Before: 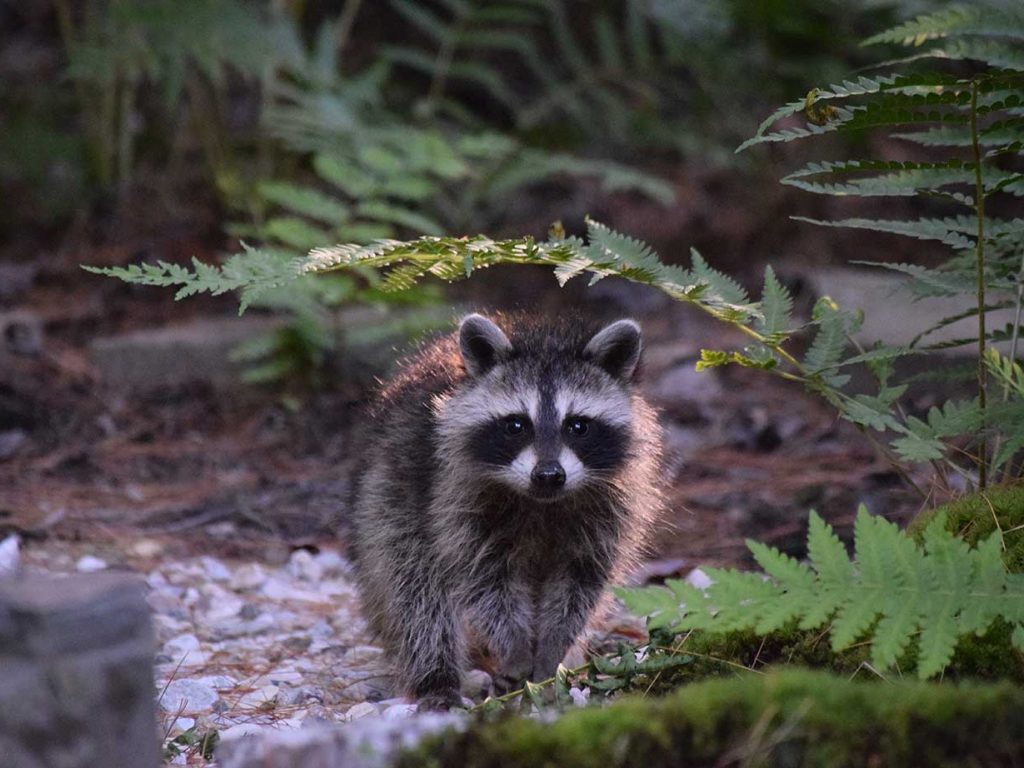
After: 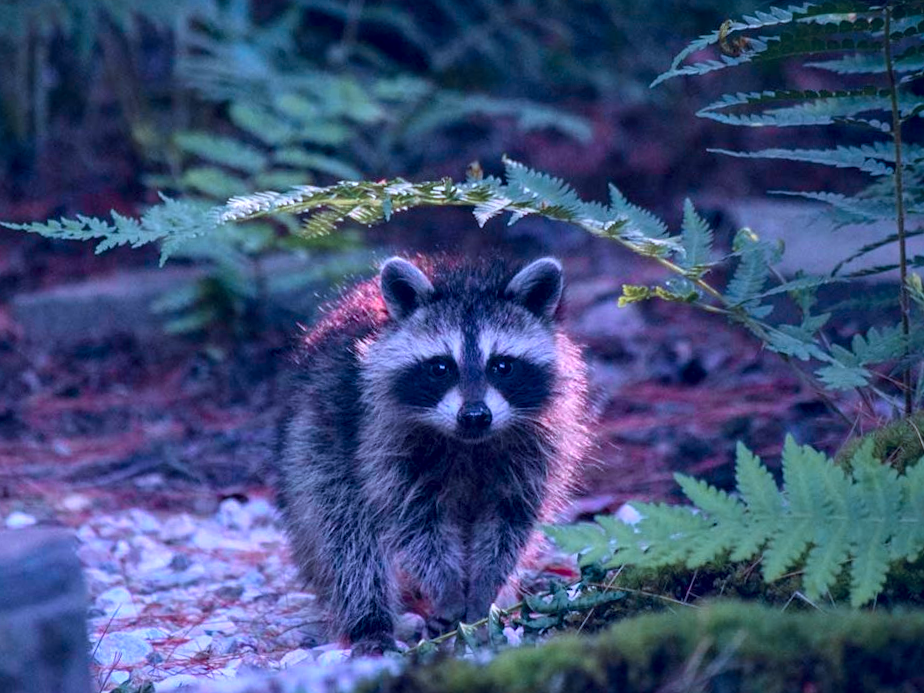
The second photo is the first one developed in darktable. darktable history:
tone curve: curves: ch1 [(0, 0) (0.108, 0.197) (0.5, 0.5) (0.681, 0.885) (1, 1)]; ch2 [(0, 0) (0.28, 0.151) (1, 1)], color space Lab, independent channels
color correction: highlights a* -2.73, highlights b* -2.09, shadows a* 2.41, shadows b* 2.73
local contrast: detail 130%
crop and rotate: angle 1.96°, left 5.673%, top 5.673%
